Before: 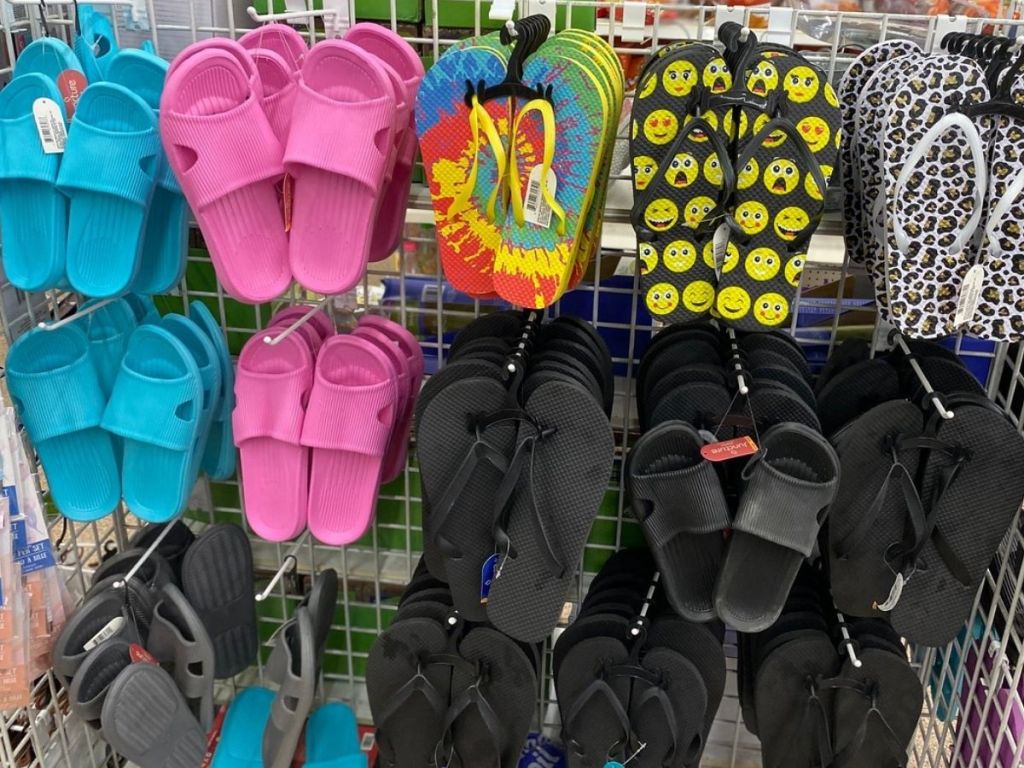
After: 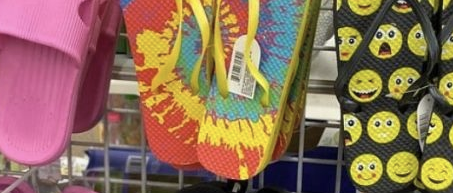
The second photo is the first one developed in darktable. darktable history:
contrast brightness saturation: saturation -0.179
crop: left 28.956%, top 16.874%, right 26.781%, bottom 57.989%
